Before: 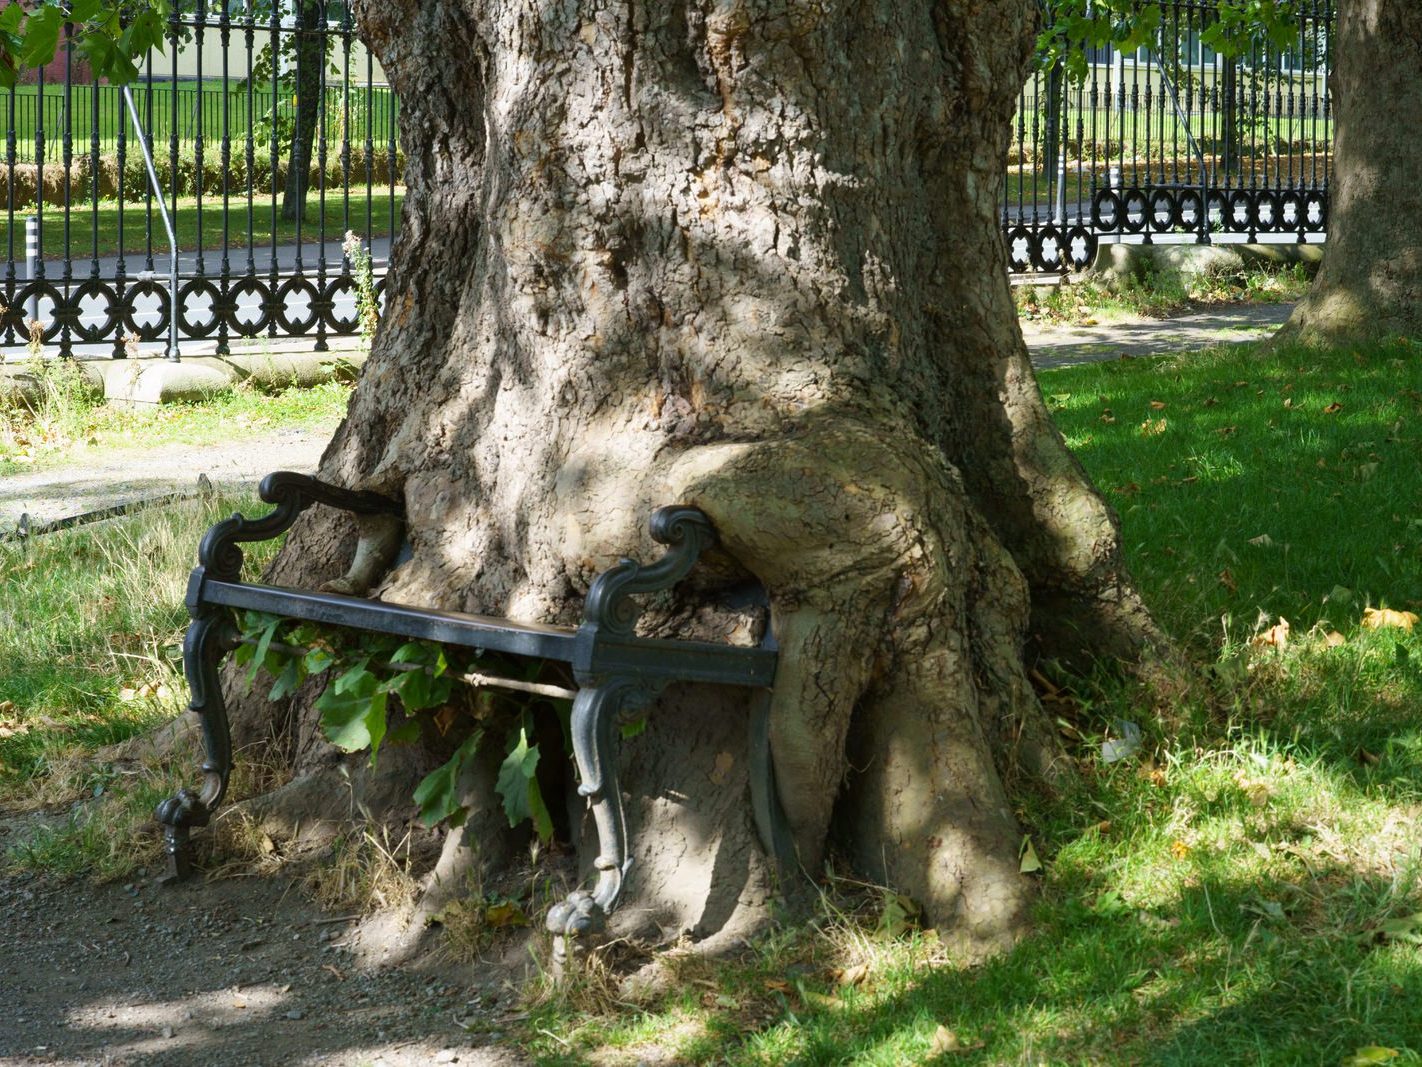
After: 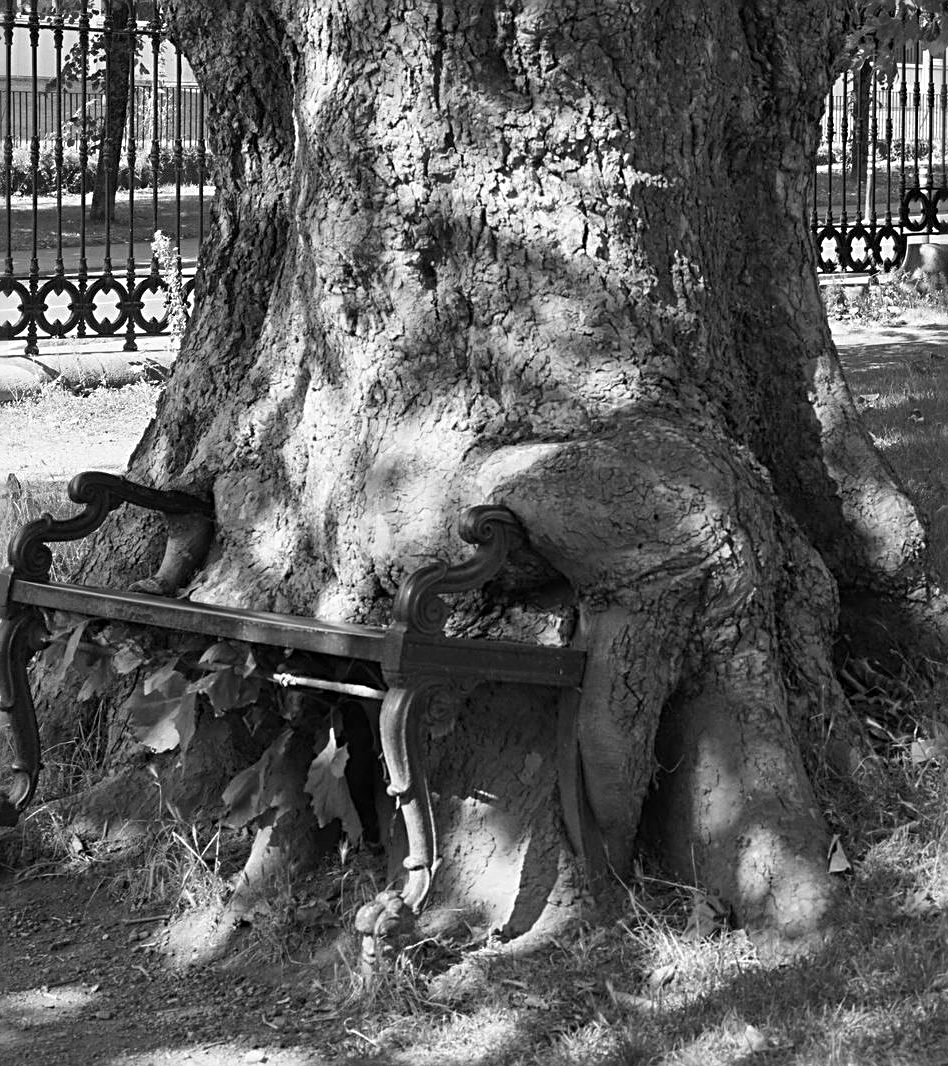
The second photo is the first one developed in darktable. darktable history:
monochrome: a 16.06, b 15.48, size 1
crop and rotate: left 13.537%, right 19.796%
sharpen: radius 3.119
exposure: compensate highlight preservation false
